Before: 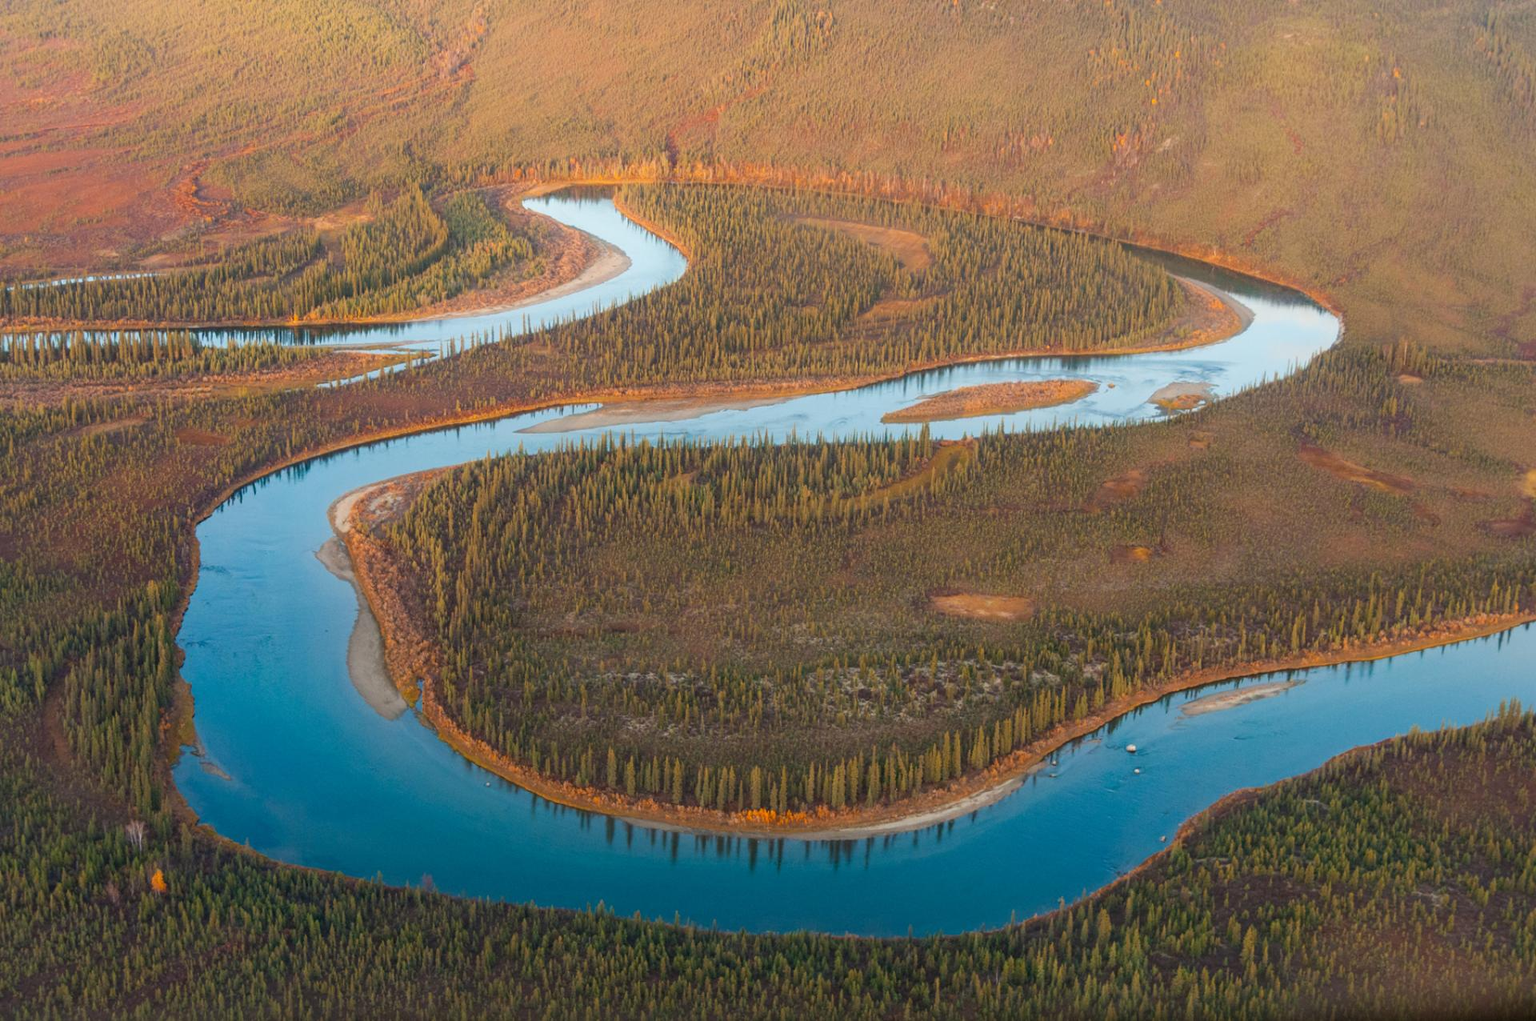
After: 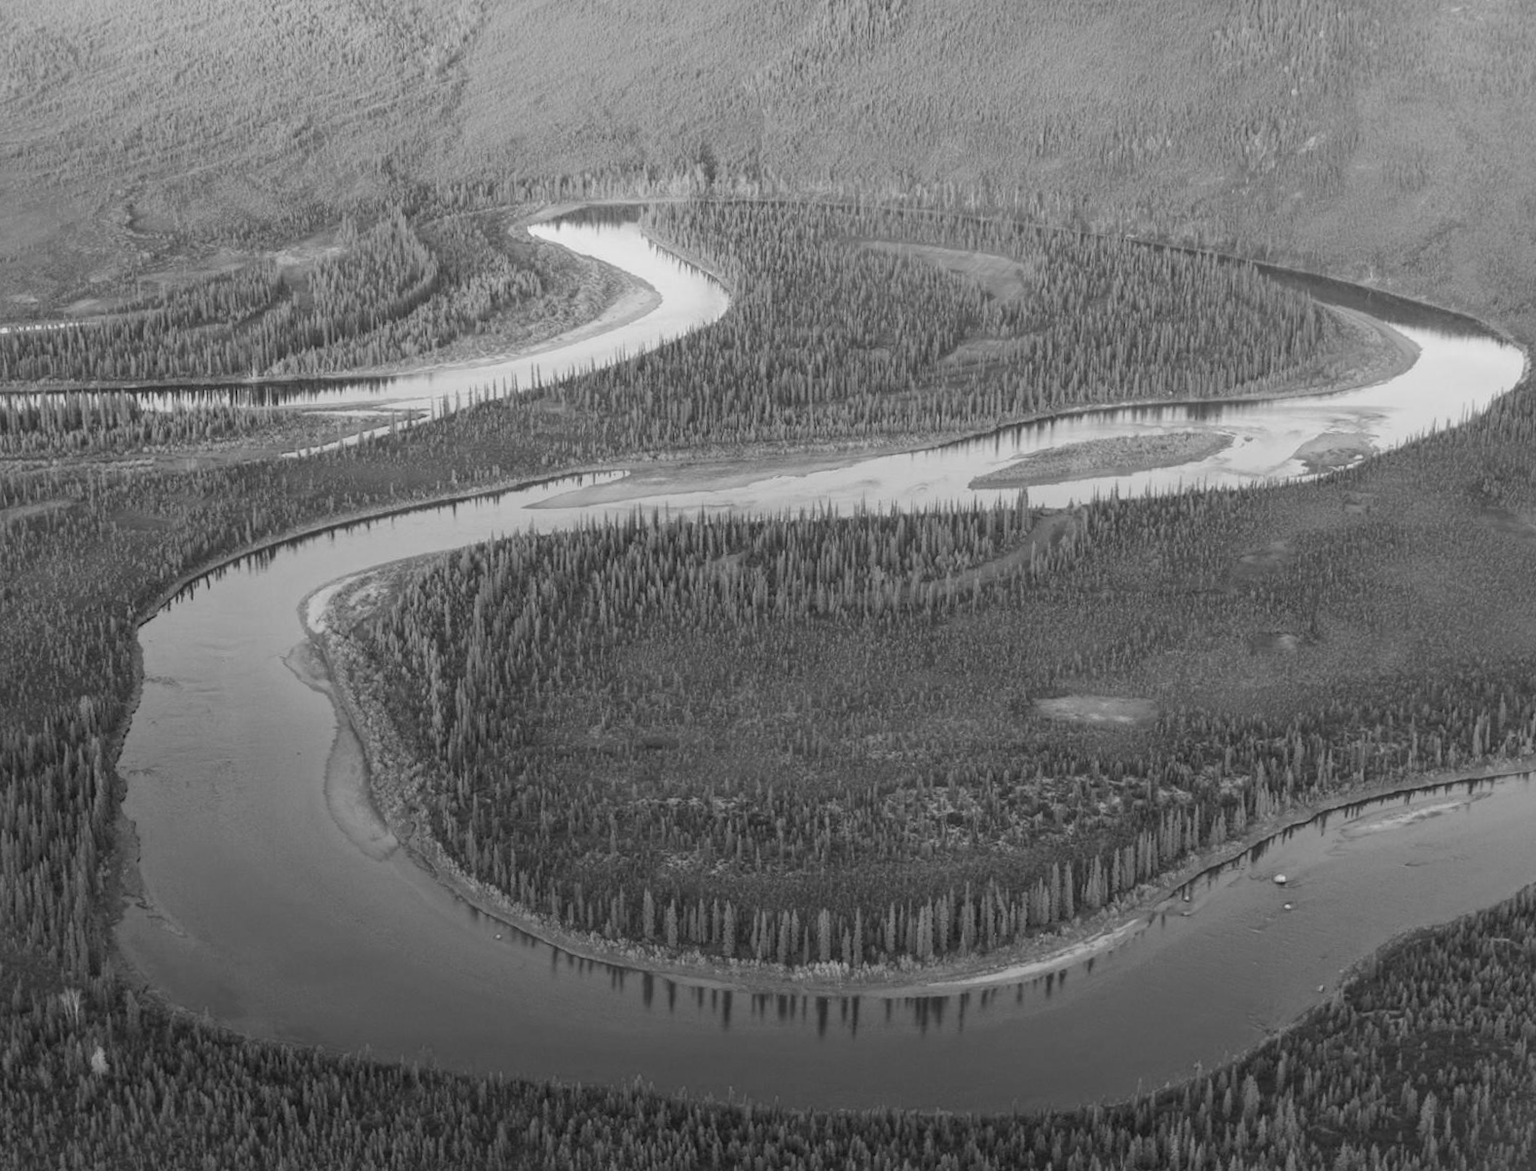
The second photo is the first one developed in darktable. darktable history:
monochrome: a -6.99, b 35.61, size 1.4
crop and rotate: angle 1°, left 4.281%, top 0.642%, right 11.383%, bottom 2.486%
